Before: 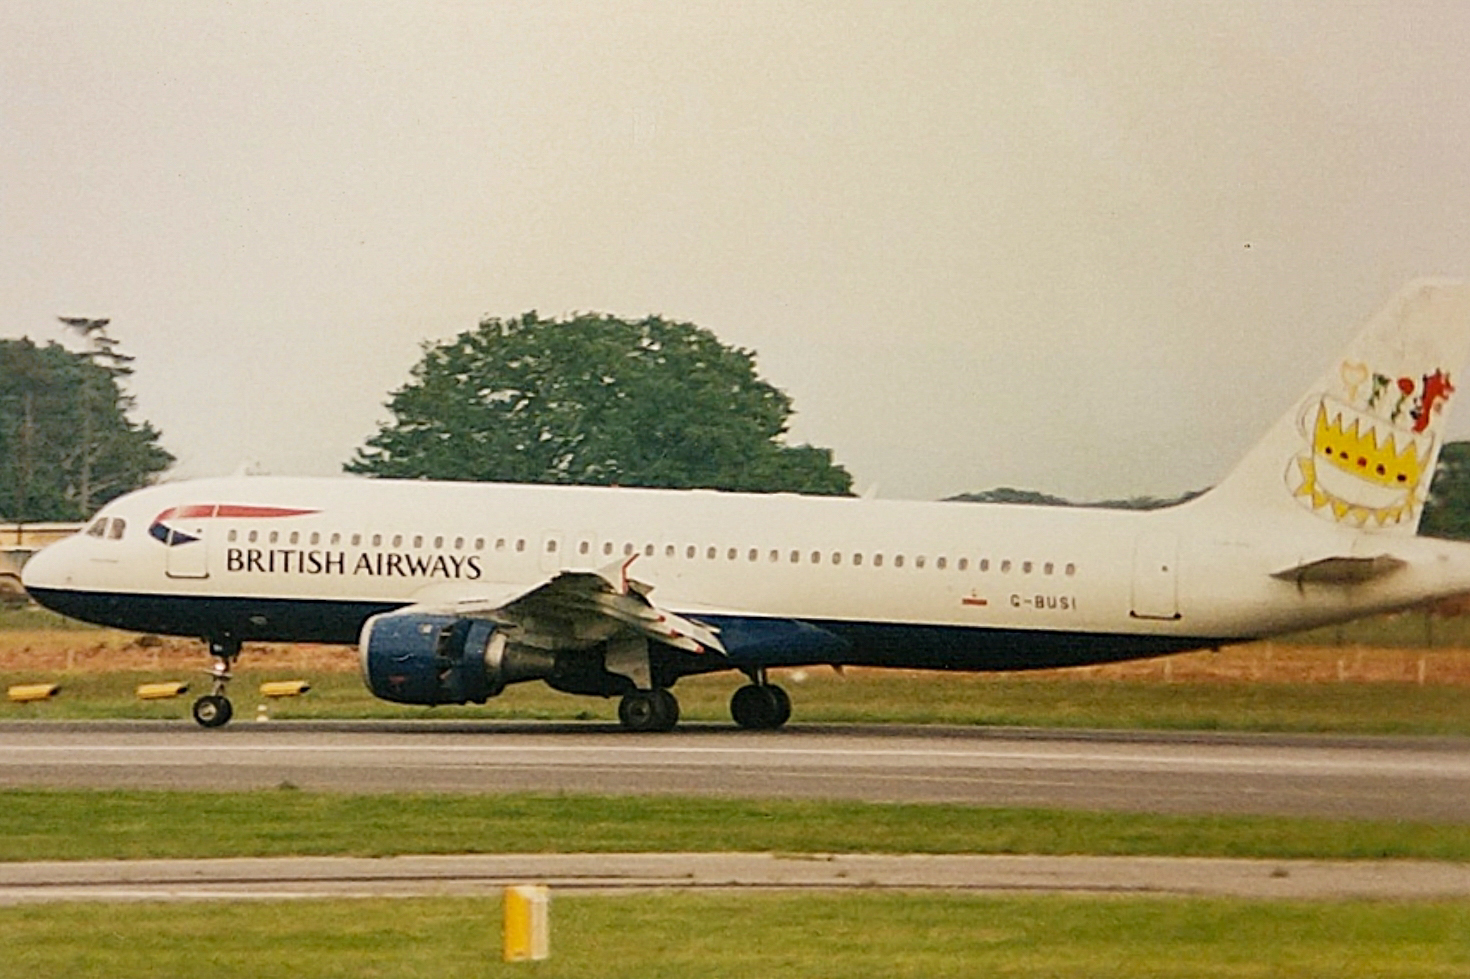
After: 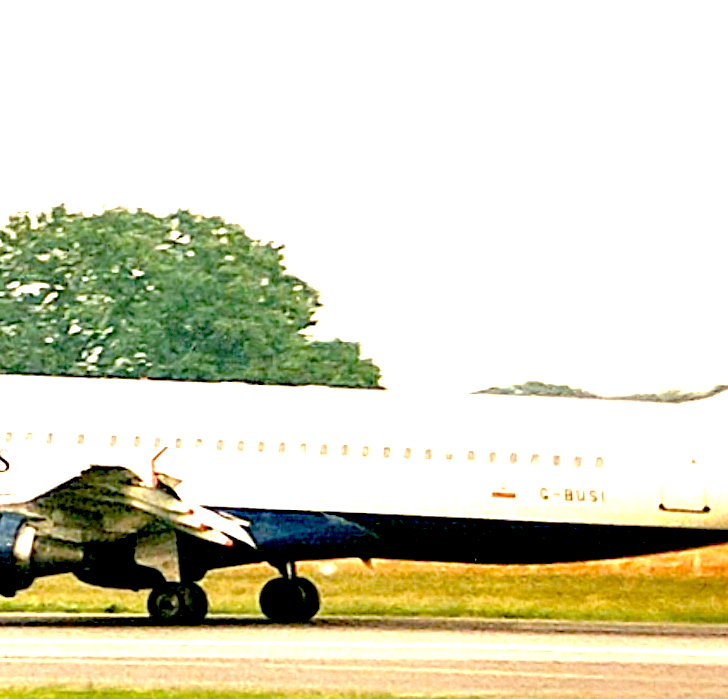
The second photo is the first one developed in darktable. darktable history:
exposure: black level correction 0.016, exposure 1.774 EV, compensate highlight preservation false
crop: left 32.075%, top 10.976%, right 18.355%, bottom 17.596%
